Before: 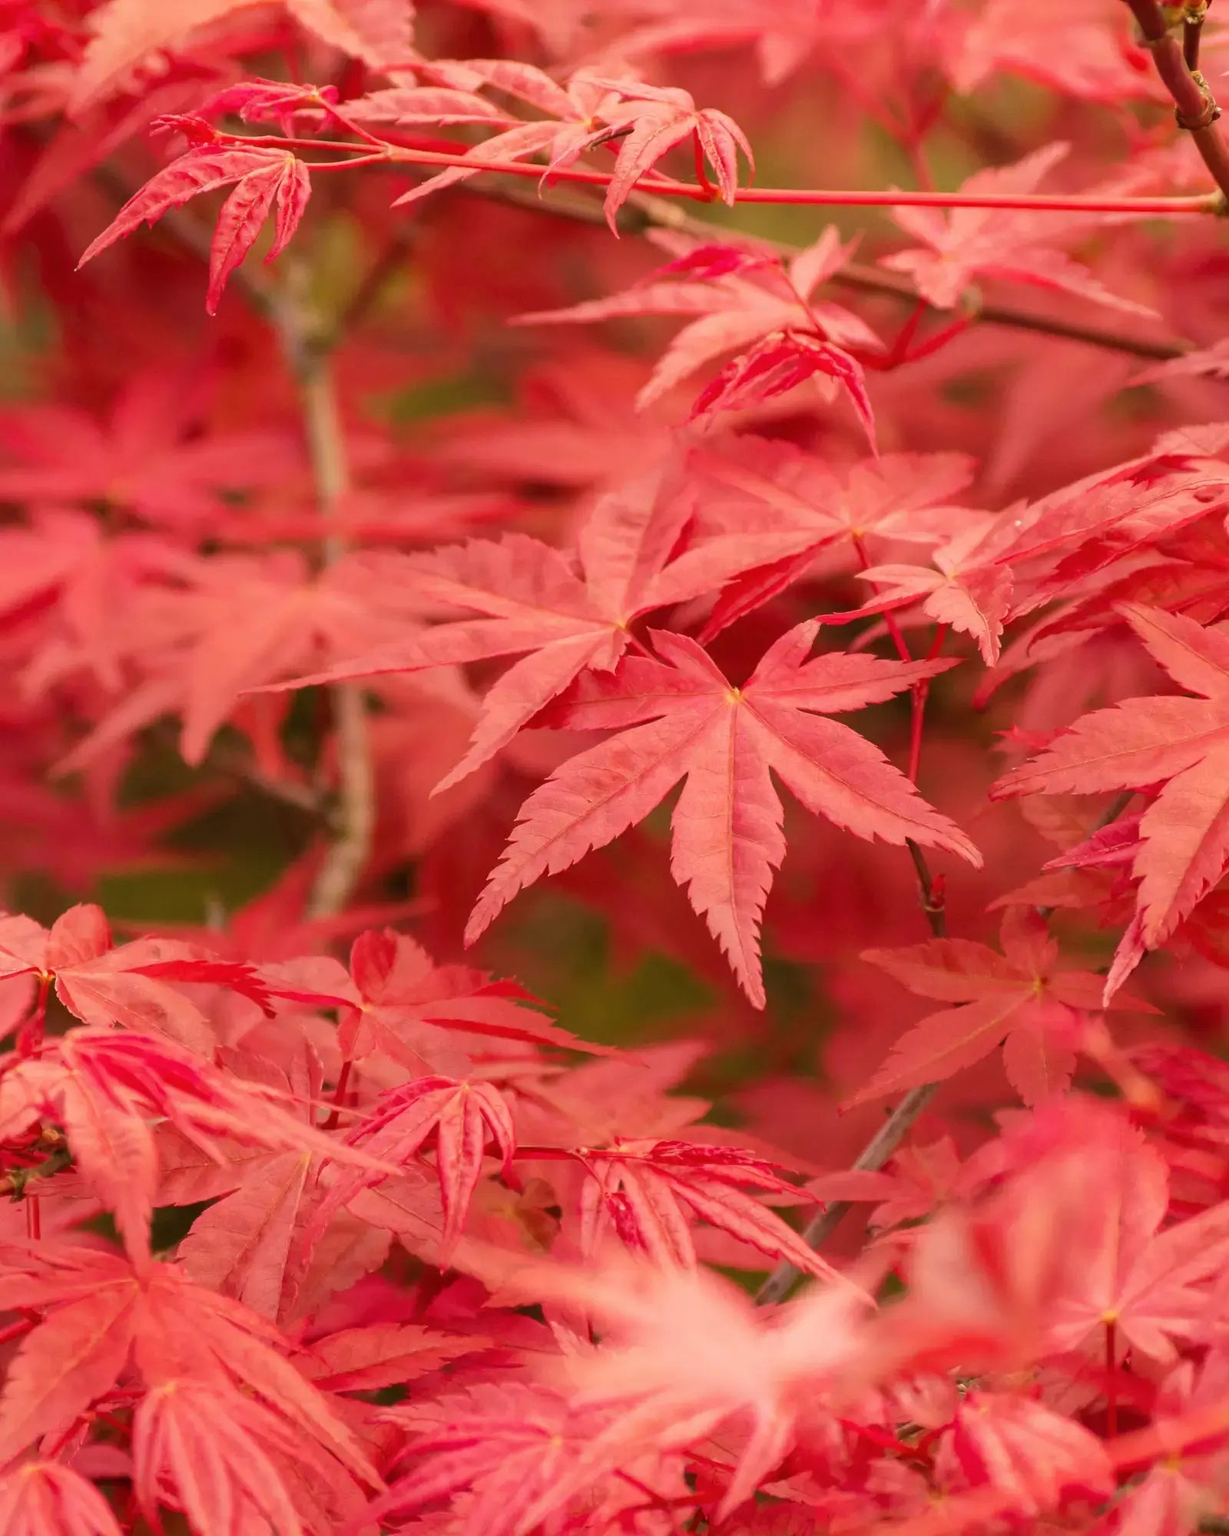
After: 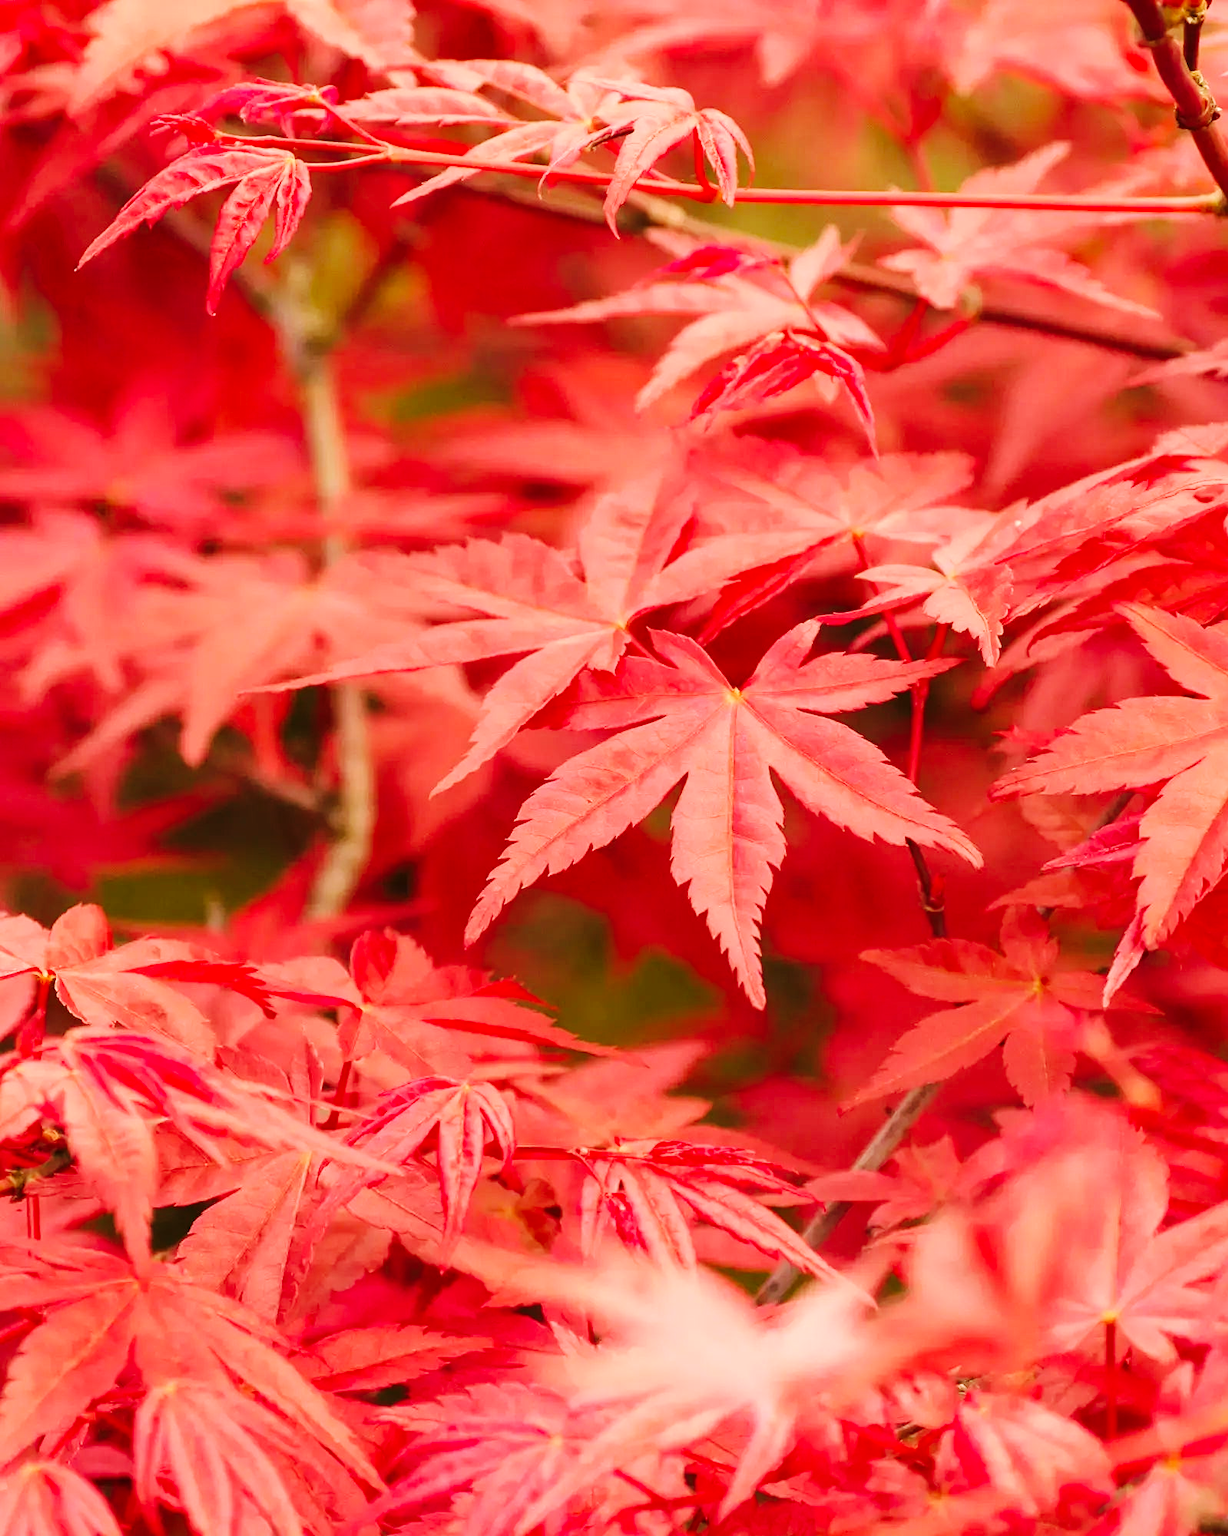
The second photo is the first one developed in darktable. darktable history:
base curve: curves: ch0 [(0, 0) (0.032, 0.025) (0.121, 0.166) (0.206, 0.329) (0.605, 0.79) (1, 1)], preserve colors none
sharpen: amount 0.214
